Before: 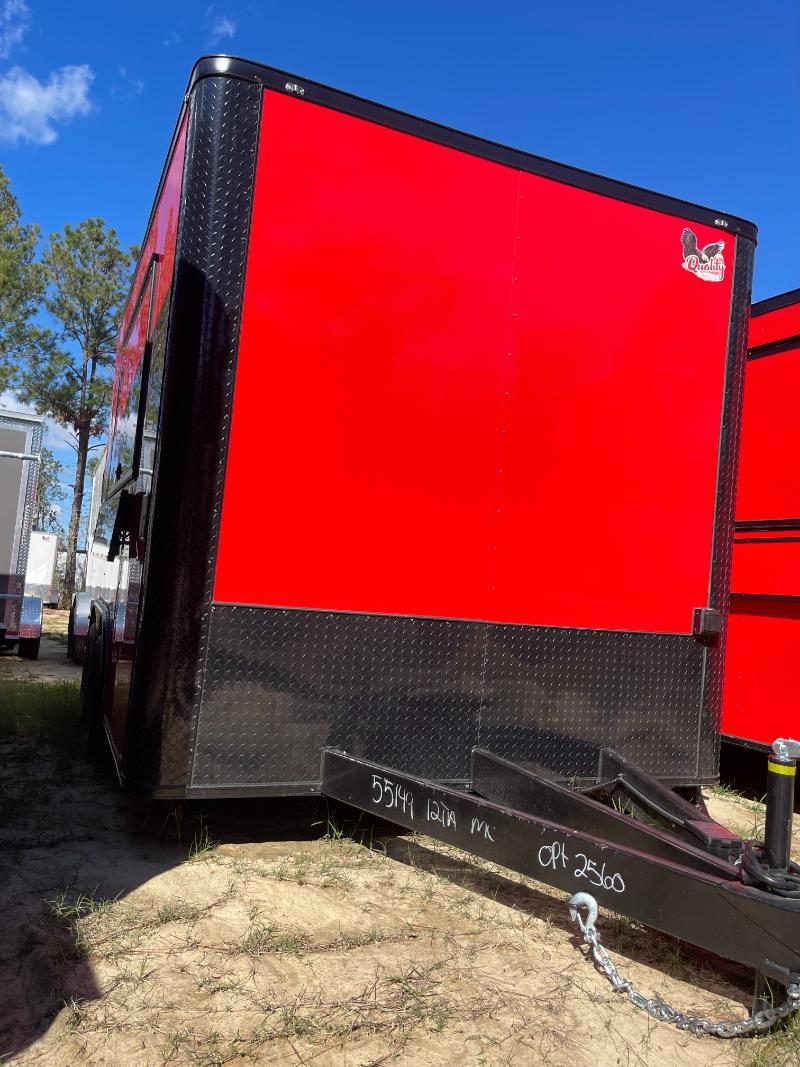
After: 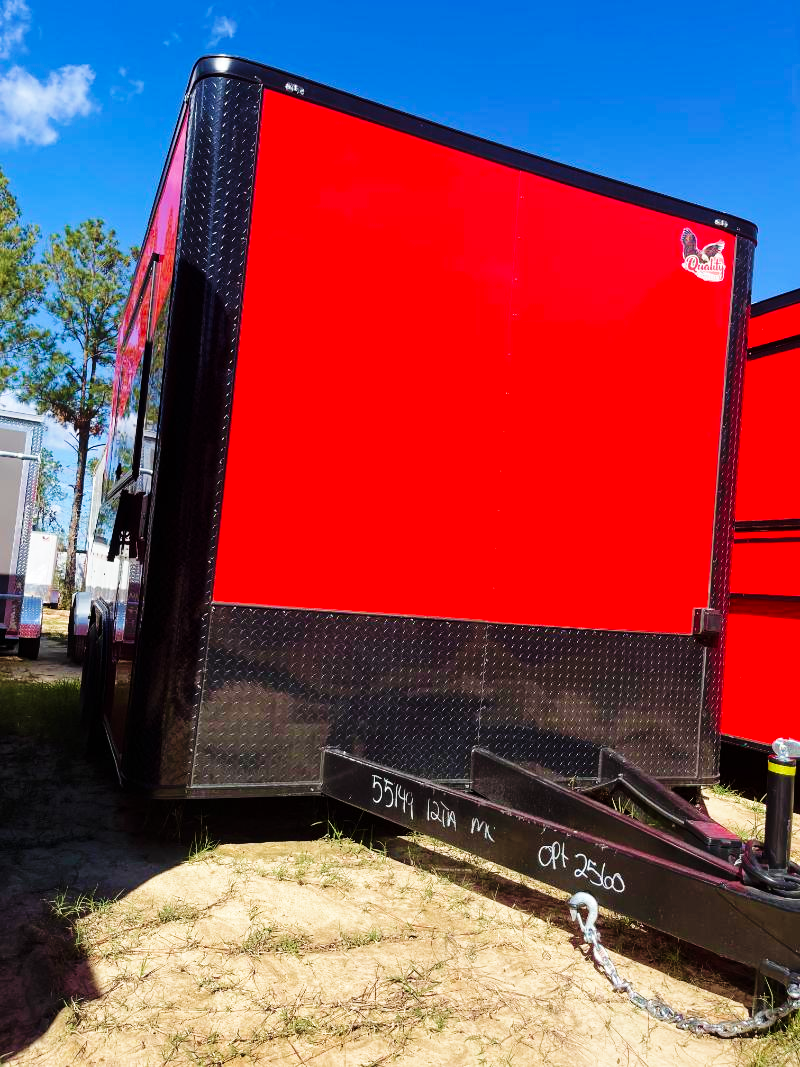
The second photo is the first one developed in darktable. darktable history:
base curve: curves: ch0 [(0, 0) (0.036, 0.025) (0.121, 0.166) (0.206, 0.329) (0.605, 0.79) (1, 1)], preserve colors none
velvia: strength 45.3%
